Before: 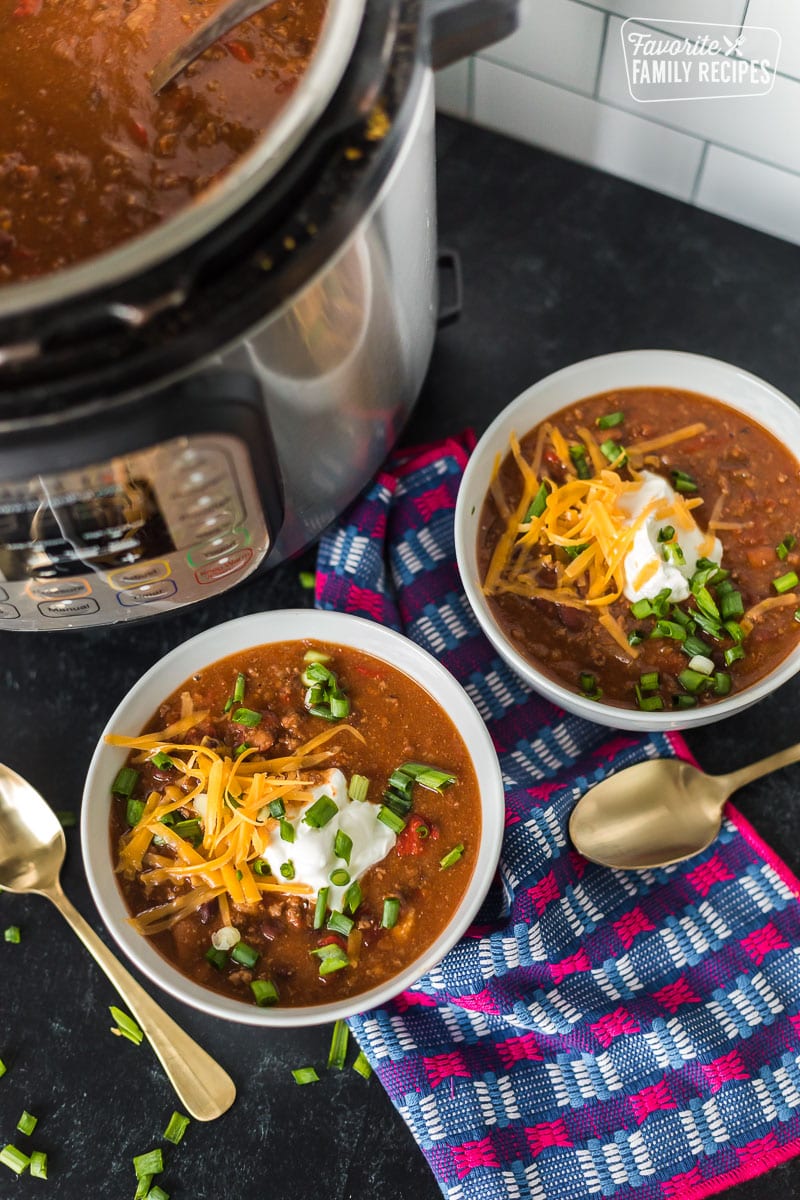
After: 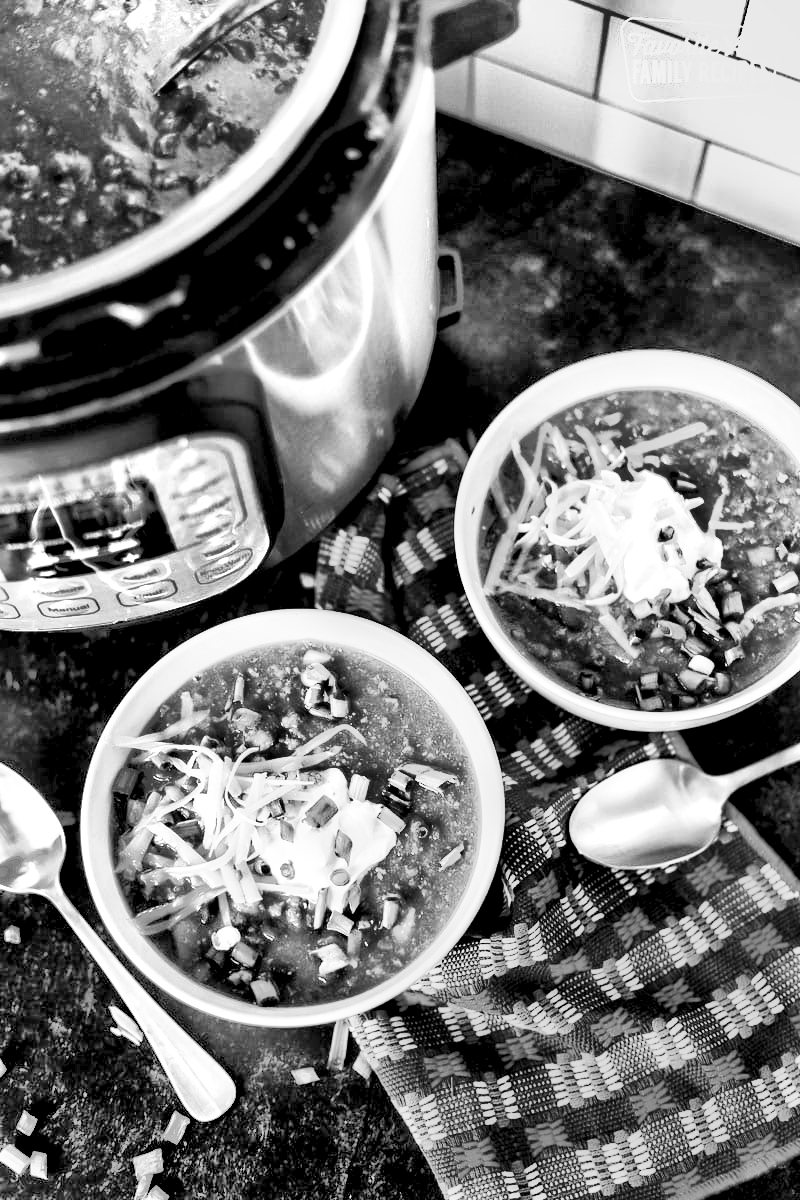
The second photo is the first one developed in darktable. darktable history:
contrast brightness saturation: contrast 0.28
exposure: exposure 0.2 EV, compensate highlight preservation false
base curve: curves: ch0 [(0, 0) (0.028, 0.03) (0.121, 0.232) (0.46, 0.748) (0.859, 0.968) (1, 1)], preserve colors none
monochrome: a 26.22, b 42.67, size 0.8
local contrast: mode bilateral grid, contrast 25, coarseness 60, detail 151%, midtone range 0.2
tone mapping: contrast compression 1.5, spatial extent 10 | blend: blend mode average, opacity 100%; mask: uniform (no mask)
shadows and highlights: shadows 75, highlights -60.85, soften with gaussian
contrast equalizer: y [[0.535, 0.543, 0.548, 0.548, 0.542, 0.532], [0.5 ×6], [0.5 ×6], [0 ×6], [0 ×6]]
tone curve: curves: ch0 [(0, 0) (0.004, 0.001) (0.133, 0.16) (0.325, 0.399) (0.475, 0.588) (0.832, 0.903) (1, 1)], color space Lab, linked channels, preserve colors none
levels: black 3.83%, white 90.64%, levels [0.044, 0.416, 0.908]
